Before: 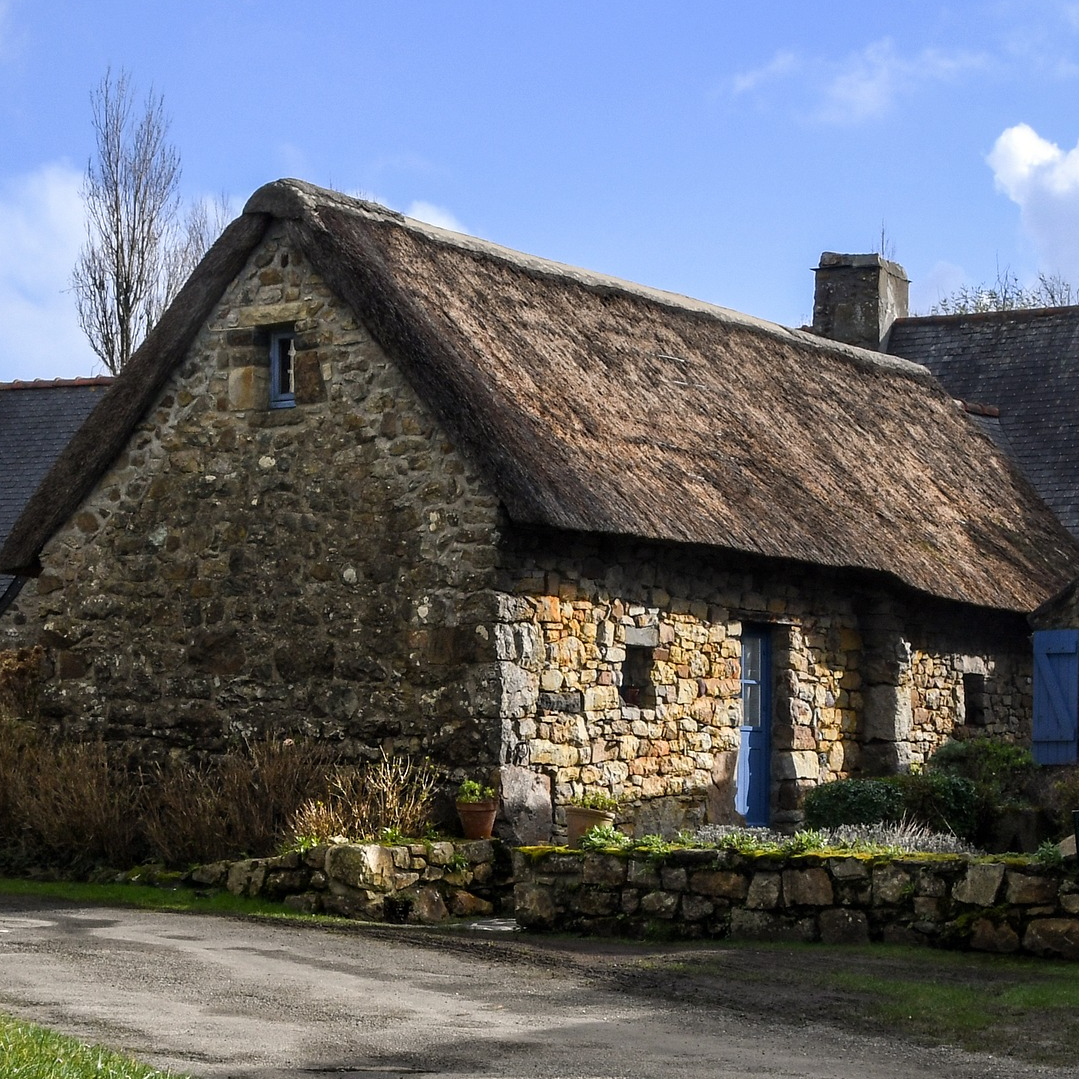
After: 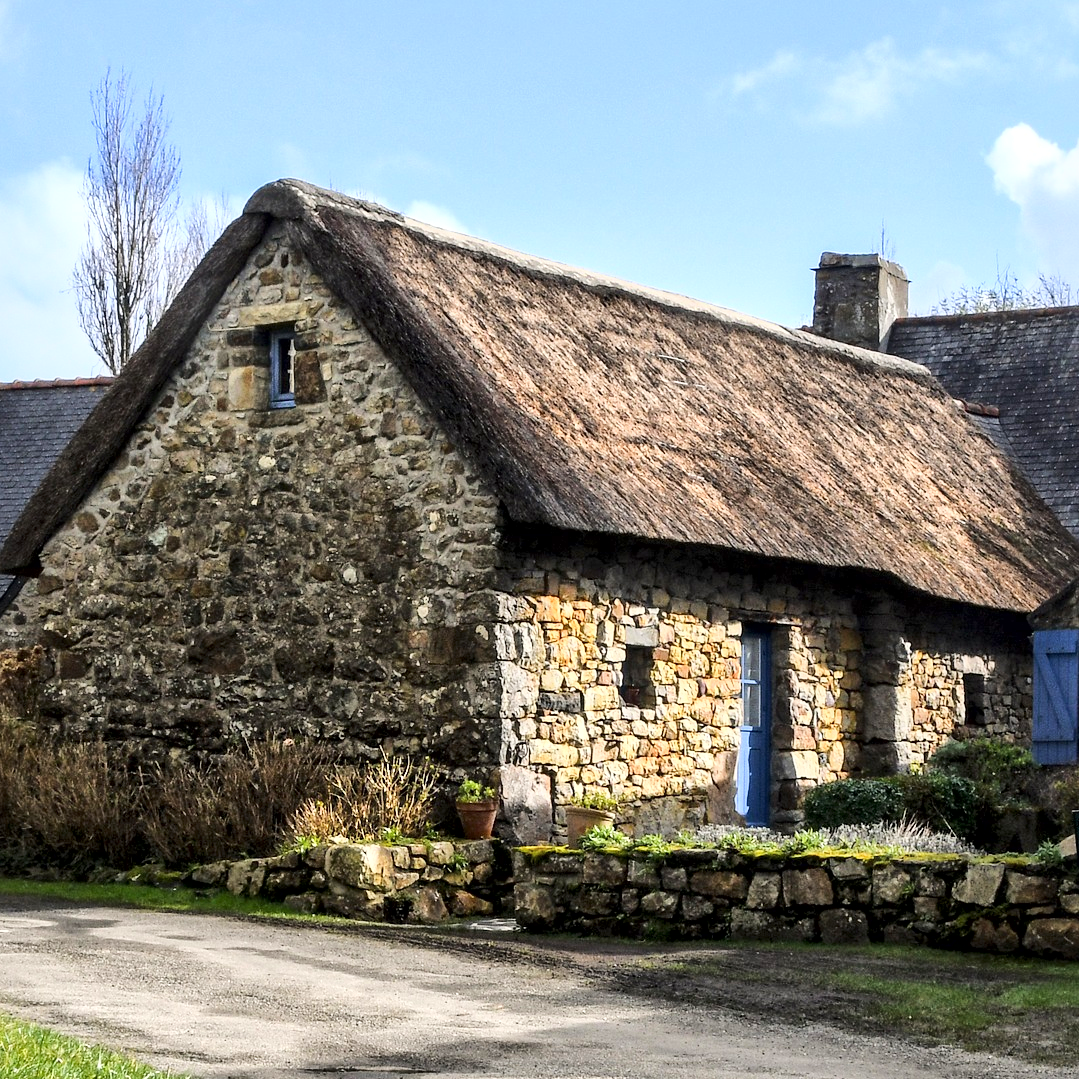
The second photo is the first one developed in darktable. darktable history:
base curve: curves: ch0 [(0, 0) (0.025, 0.046) (0.112, 0.277) (0.467, 0.74) (0.814, 0.929) (1, 0.942)]
local contrast: mode bilateral grid, contrast 20, coarseness 50, detail 161%, midtone range 0.2
